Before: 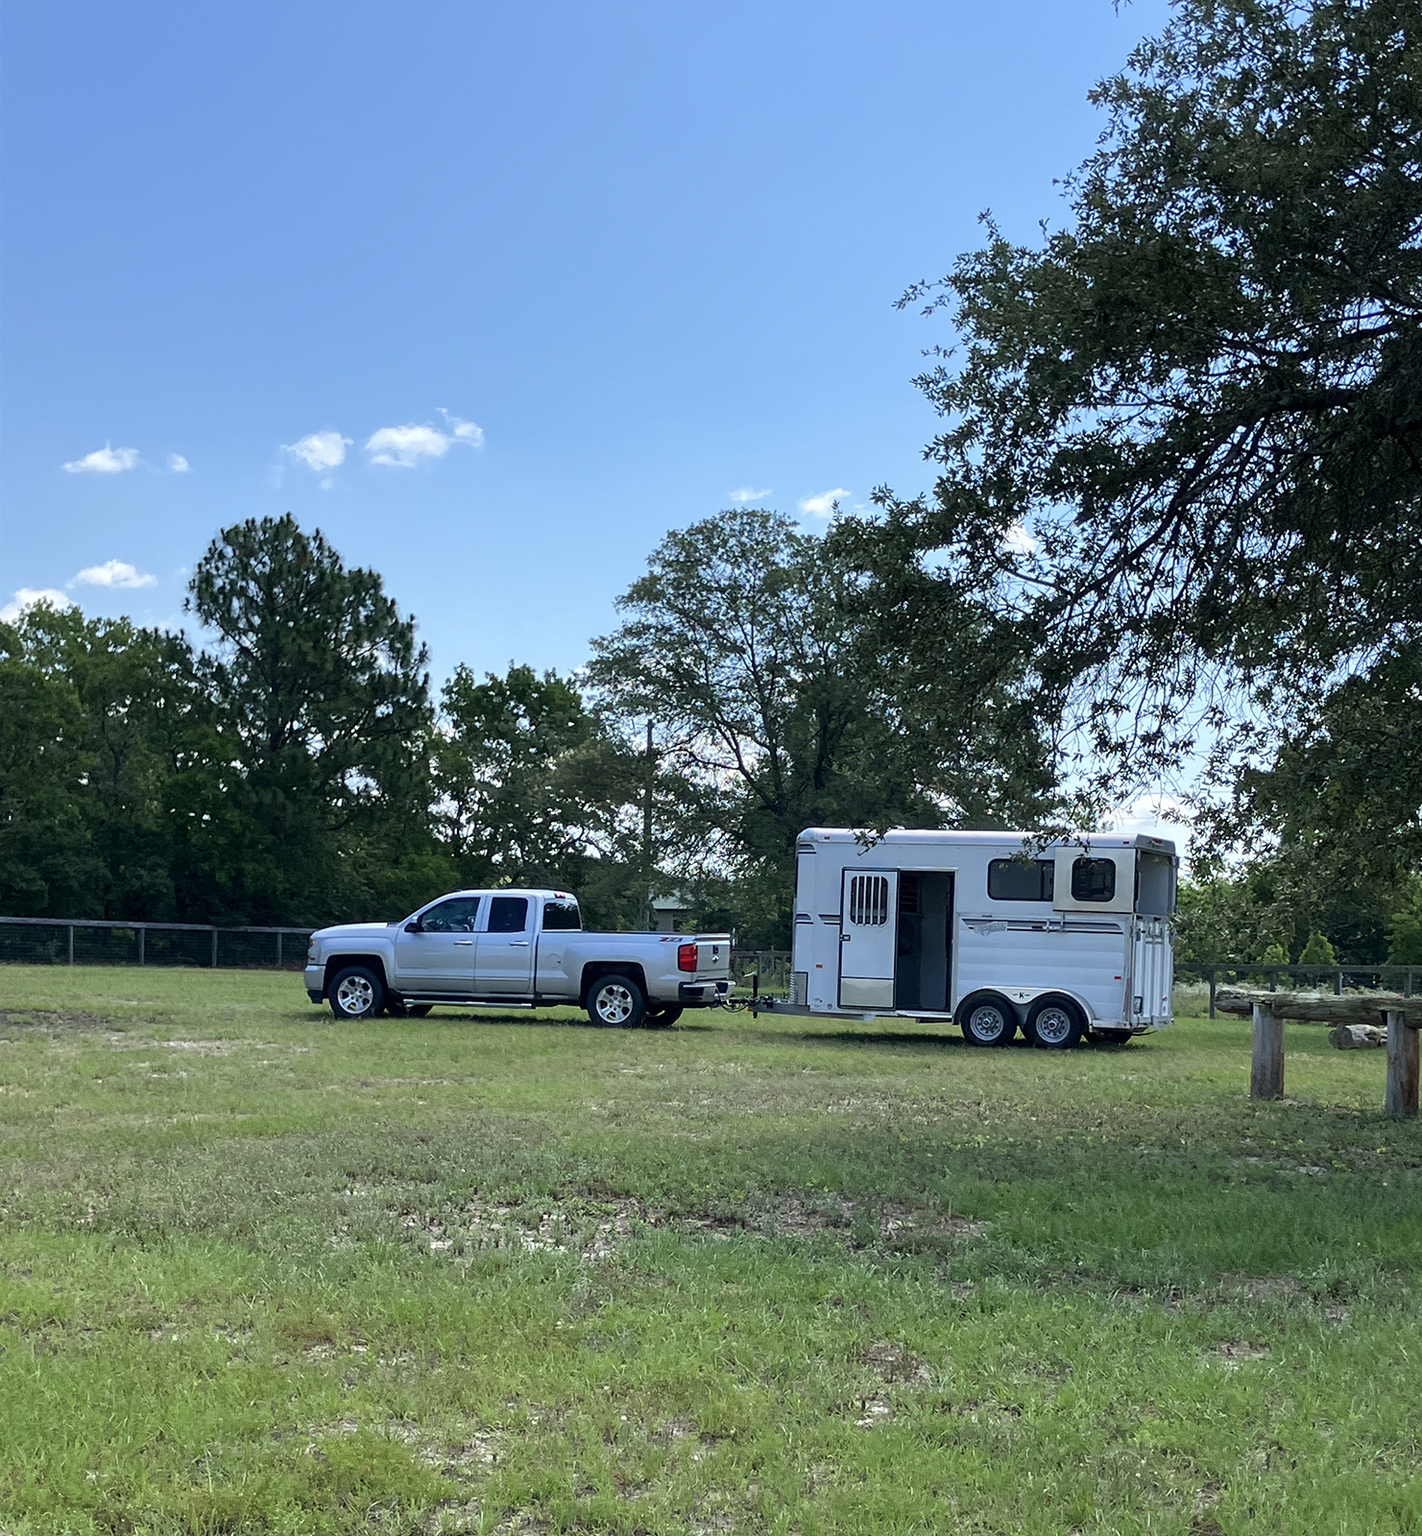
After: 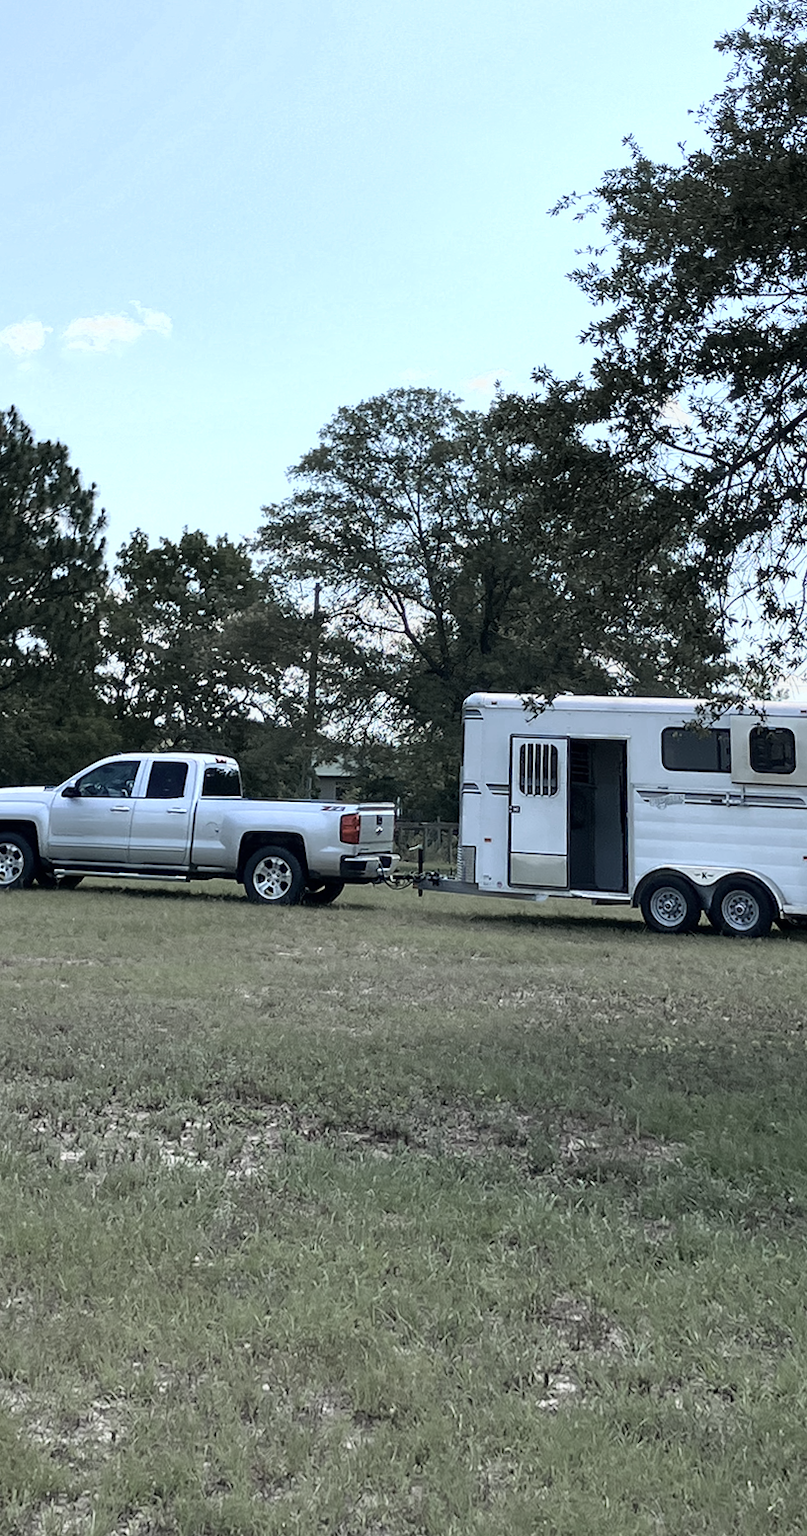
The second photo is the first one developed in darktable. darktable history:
exposure: exposure -0.116 EV, compensate exposure bias true, compensate highlight preservation false
crop: left 16.899%, right 16.556%
rotate and perspective: rotation 0.72°, lens shift (vertical) -0.352, lens shift (horizontal) -0.051, crop left 0.152, crop right 0.859, crop top 0.019, crop bottom 0.964
color zones: curves: ch0 [(0, 0.613) (0.01, 0.613) (0.245, 0.448) (0.498, 0.529) (0.642, 0.665) (0.879, 0.777) (0.99, 0.613)]; ch1 [(0, 0.272) (0.219, 0.127) (0.724, 0.346)]
